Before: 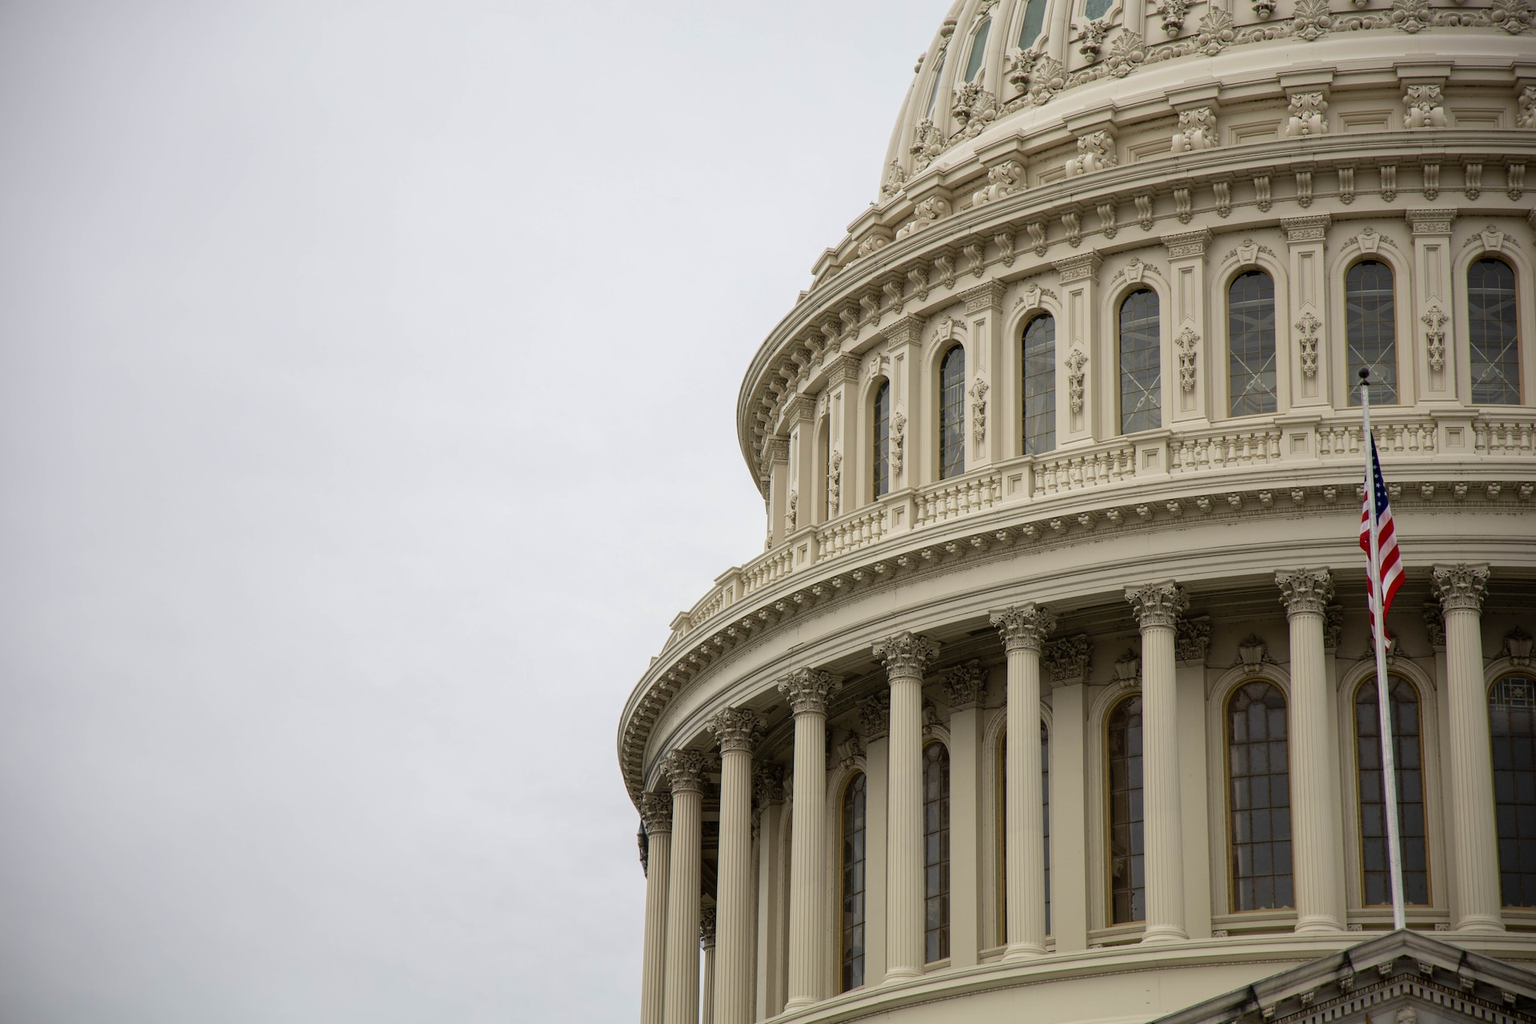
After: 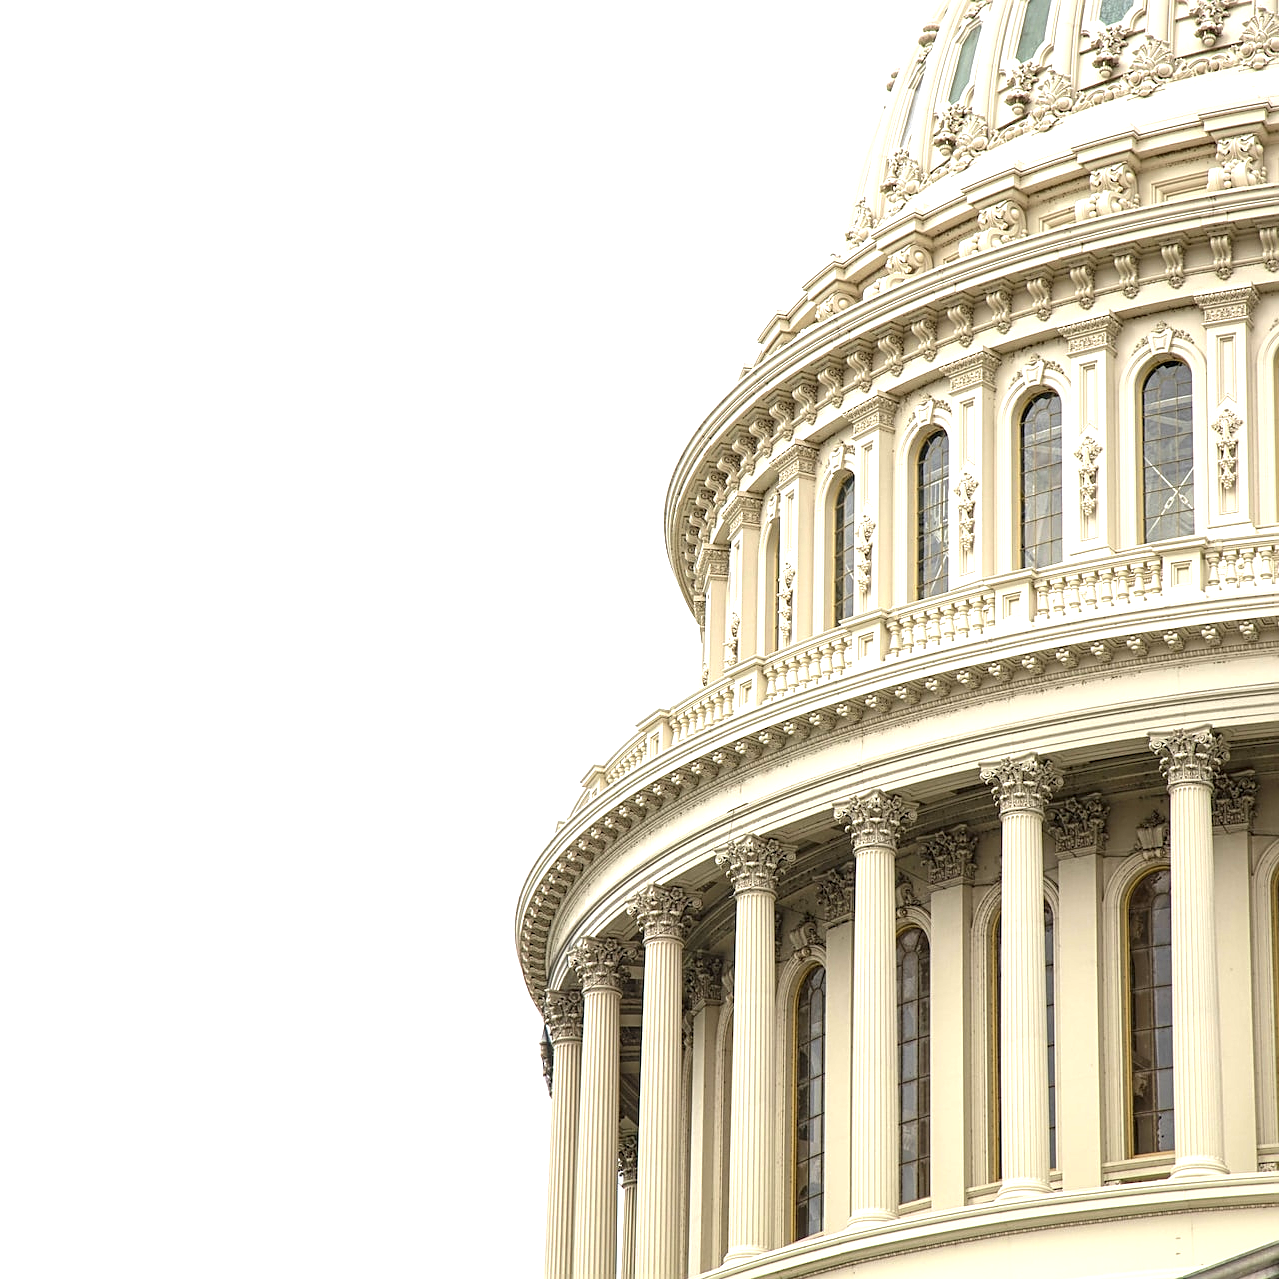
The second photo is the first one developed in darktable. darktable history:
local contrast: on, module defaults
sharpen: on, module defaults
exposure: black level correction 0, exposure 1.4 EV, compensate highlight preservation false
crop and rotate: left 13.409%, right 19.924%
